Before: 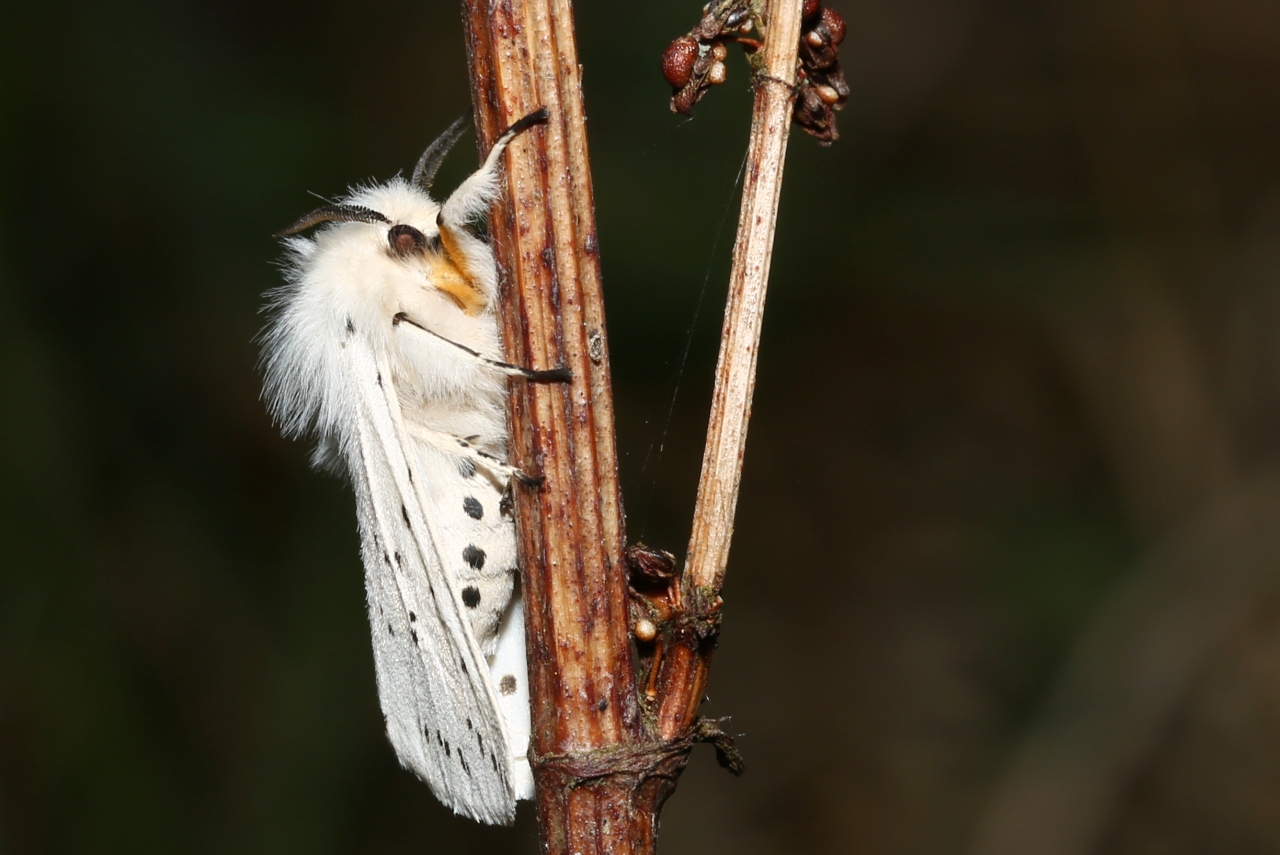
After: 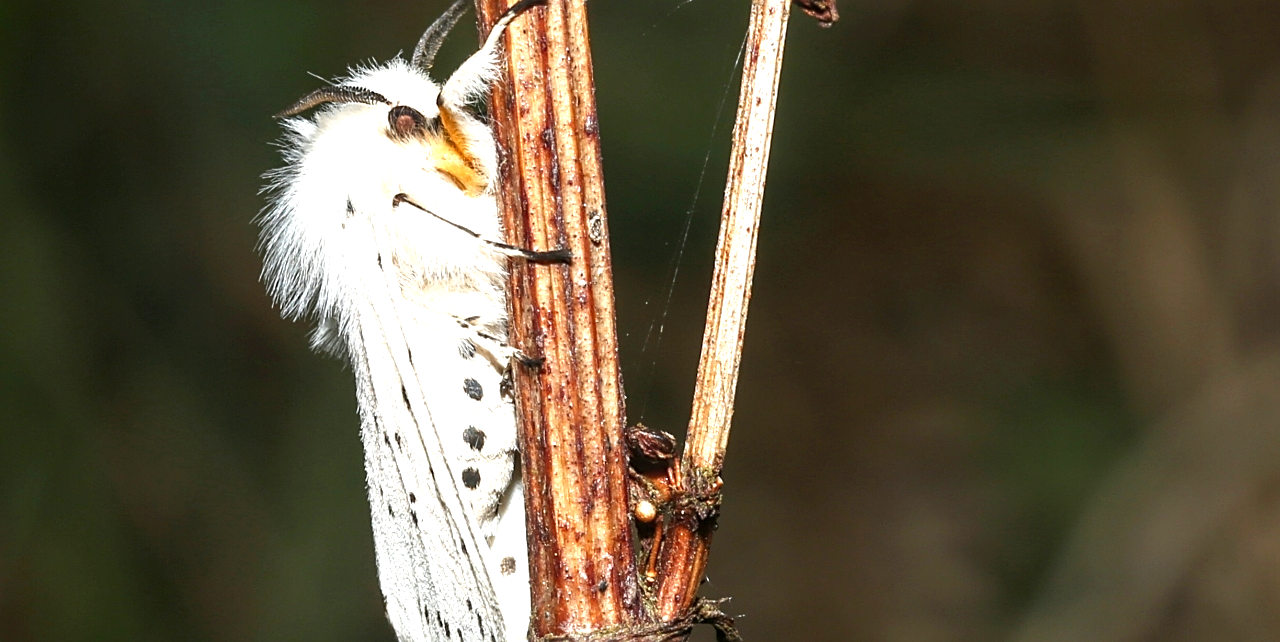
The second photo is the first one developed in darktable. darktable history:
local contrast: on, module defaults
exposure: exposure 1 EV, compensate highlight preservation false
sharpen: on, module defaults
crop: top 14.004%, bottom 10.889%
